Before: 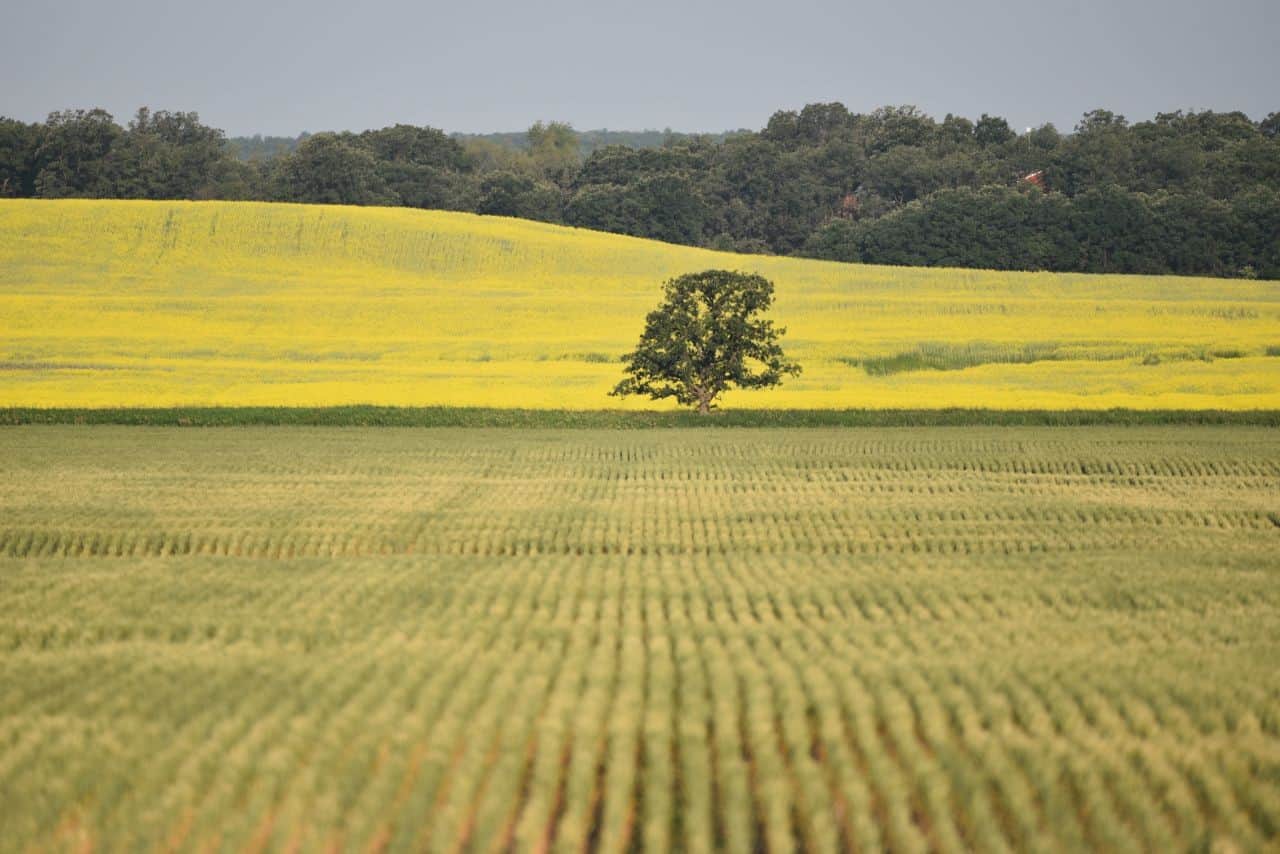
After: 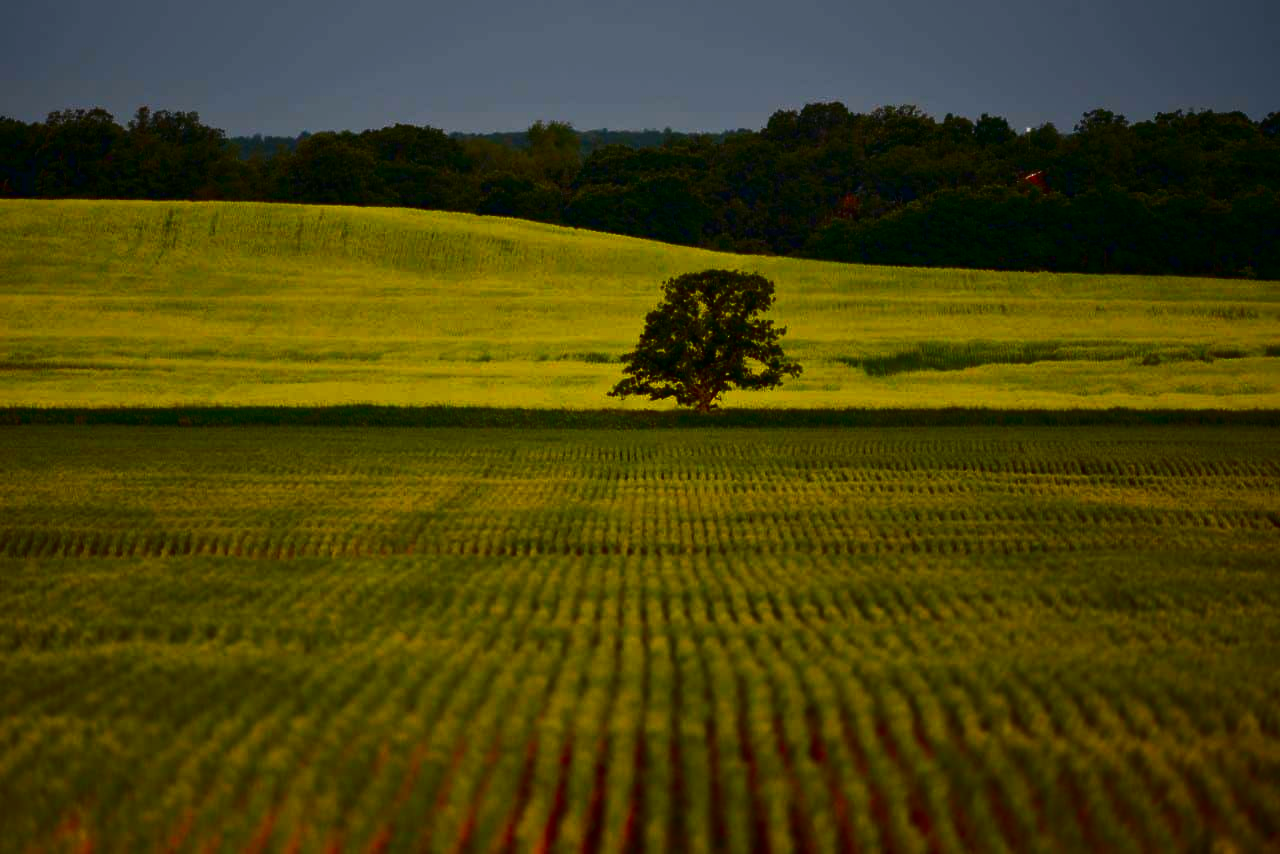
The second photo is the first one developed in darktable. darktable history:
contrast brightness saturation: brightness -0.999, saturation 0.99
